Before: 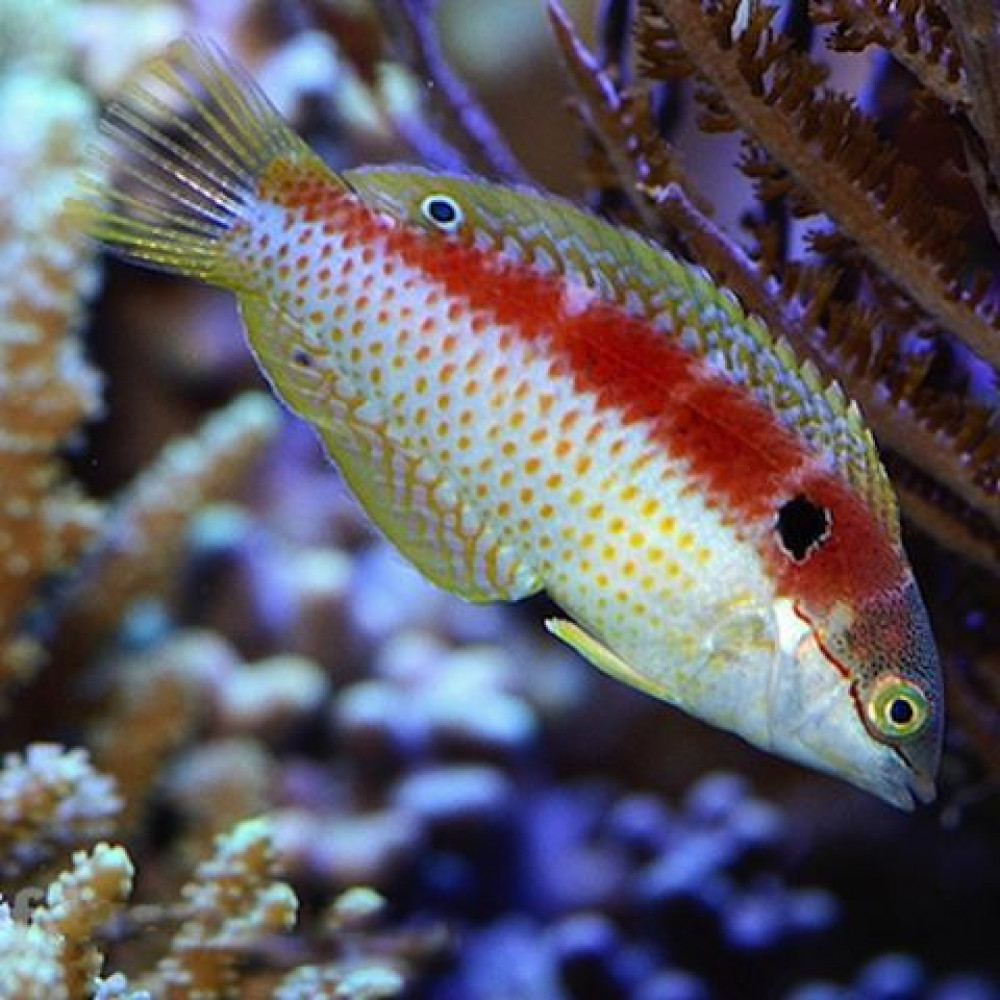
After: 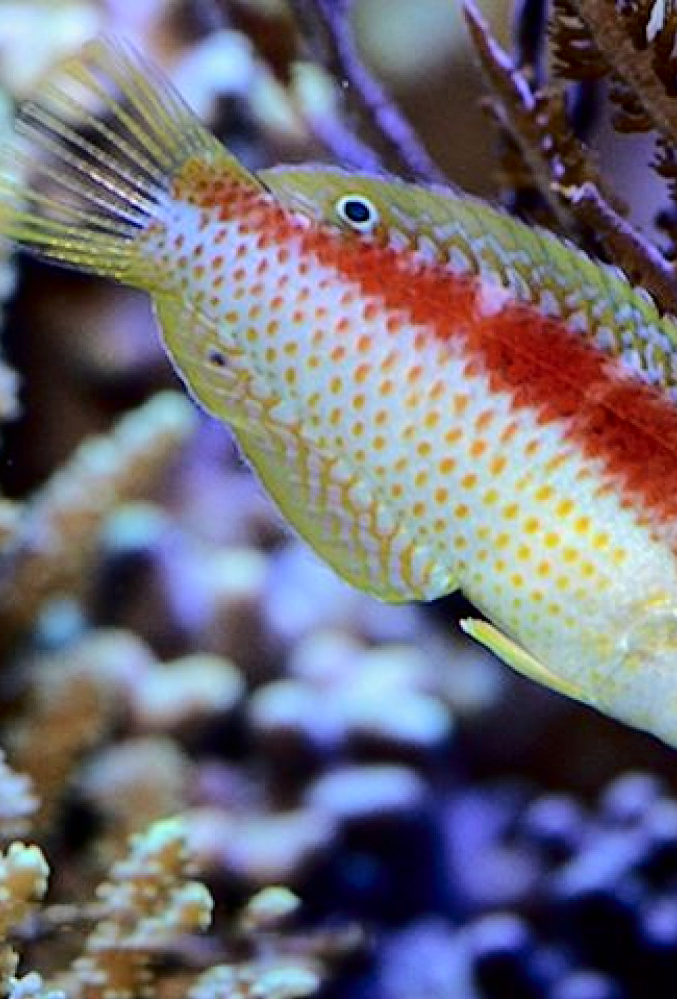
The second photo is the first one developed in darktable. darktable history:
crop and rotate: left 8.595%, right 23.625%
tone curve: curves: ch0 [(0, 0) (0.004, 0) (0.133, 0.076) (0.325, 0.362) (0.879, 0.885) (1, 1)], color space Lab, independent channels, preserve colors none
